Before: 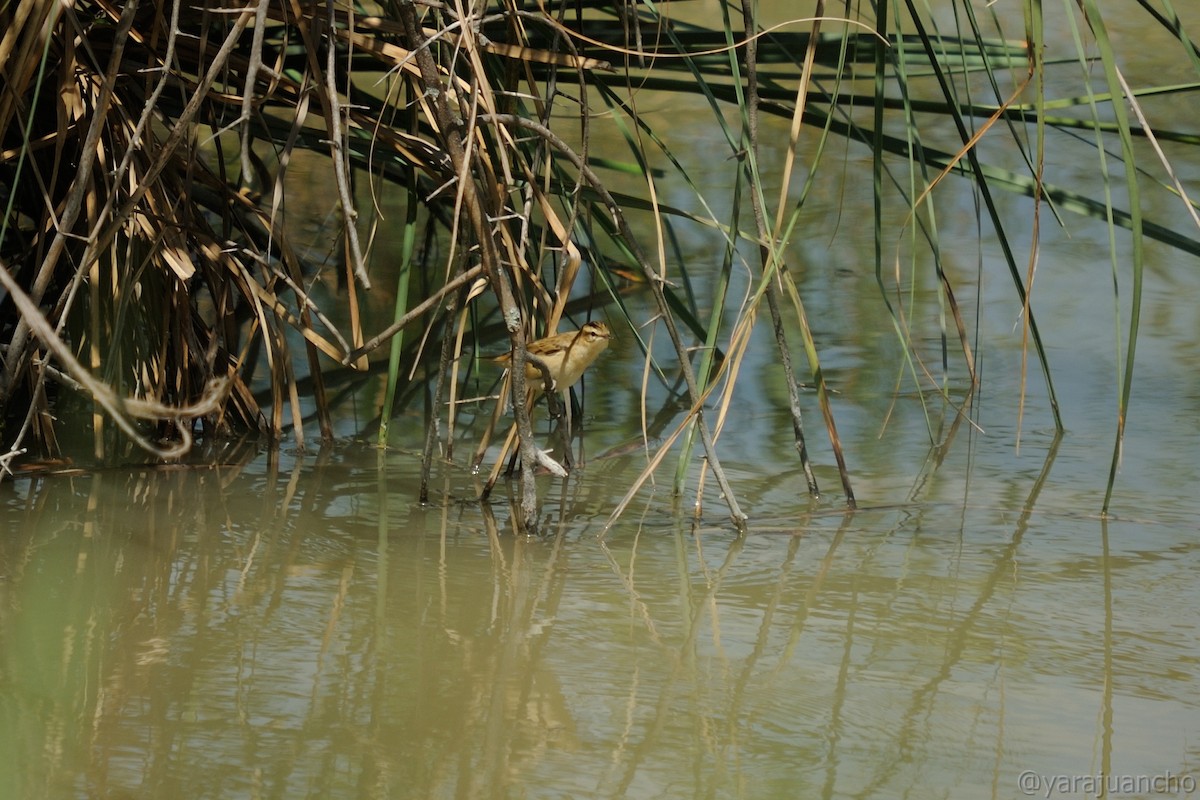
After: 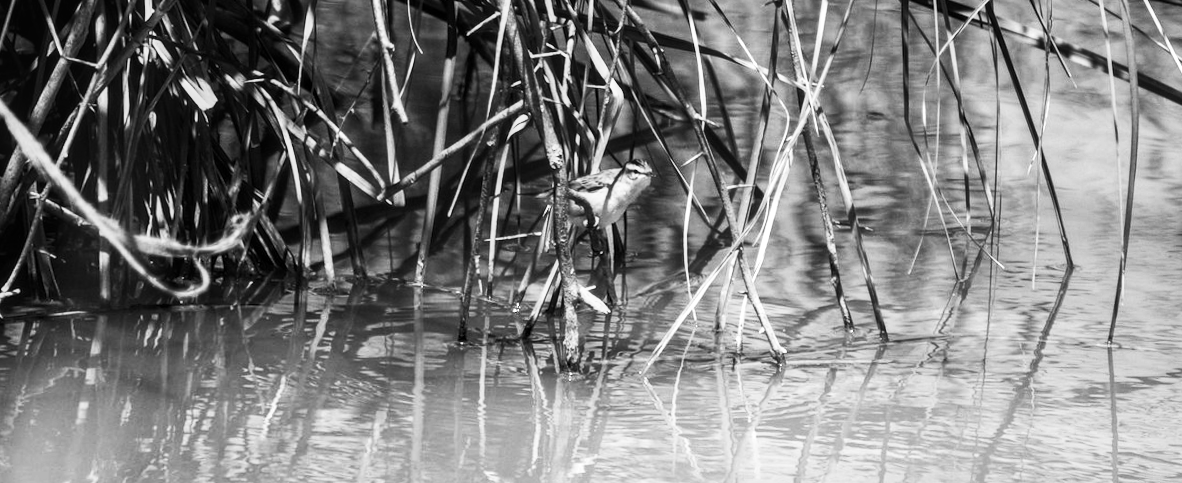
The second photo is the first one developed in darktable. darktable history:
rotate and perspective: rotation -0.013°, lens shift (vertical) -0.027, lens shift (horizontal) 0.178, crop left 0.016, crop right 0.989, crop top 0.082, crop bottom 0.918
contrast brightness saturation: contrast 0.53, brightness 0.47, saturation -1
white balance: red 1.004, blue 1.096
filmic rgb: white relative exposure 2.34 EV, hardness 6.59
crop: top 16.727%, bottom 16.727%
local contrast: on, module defaults
